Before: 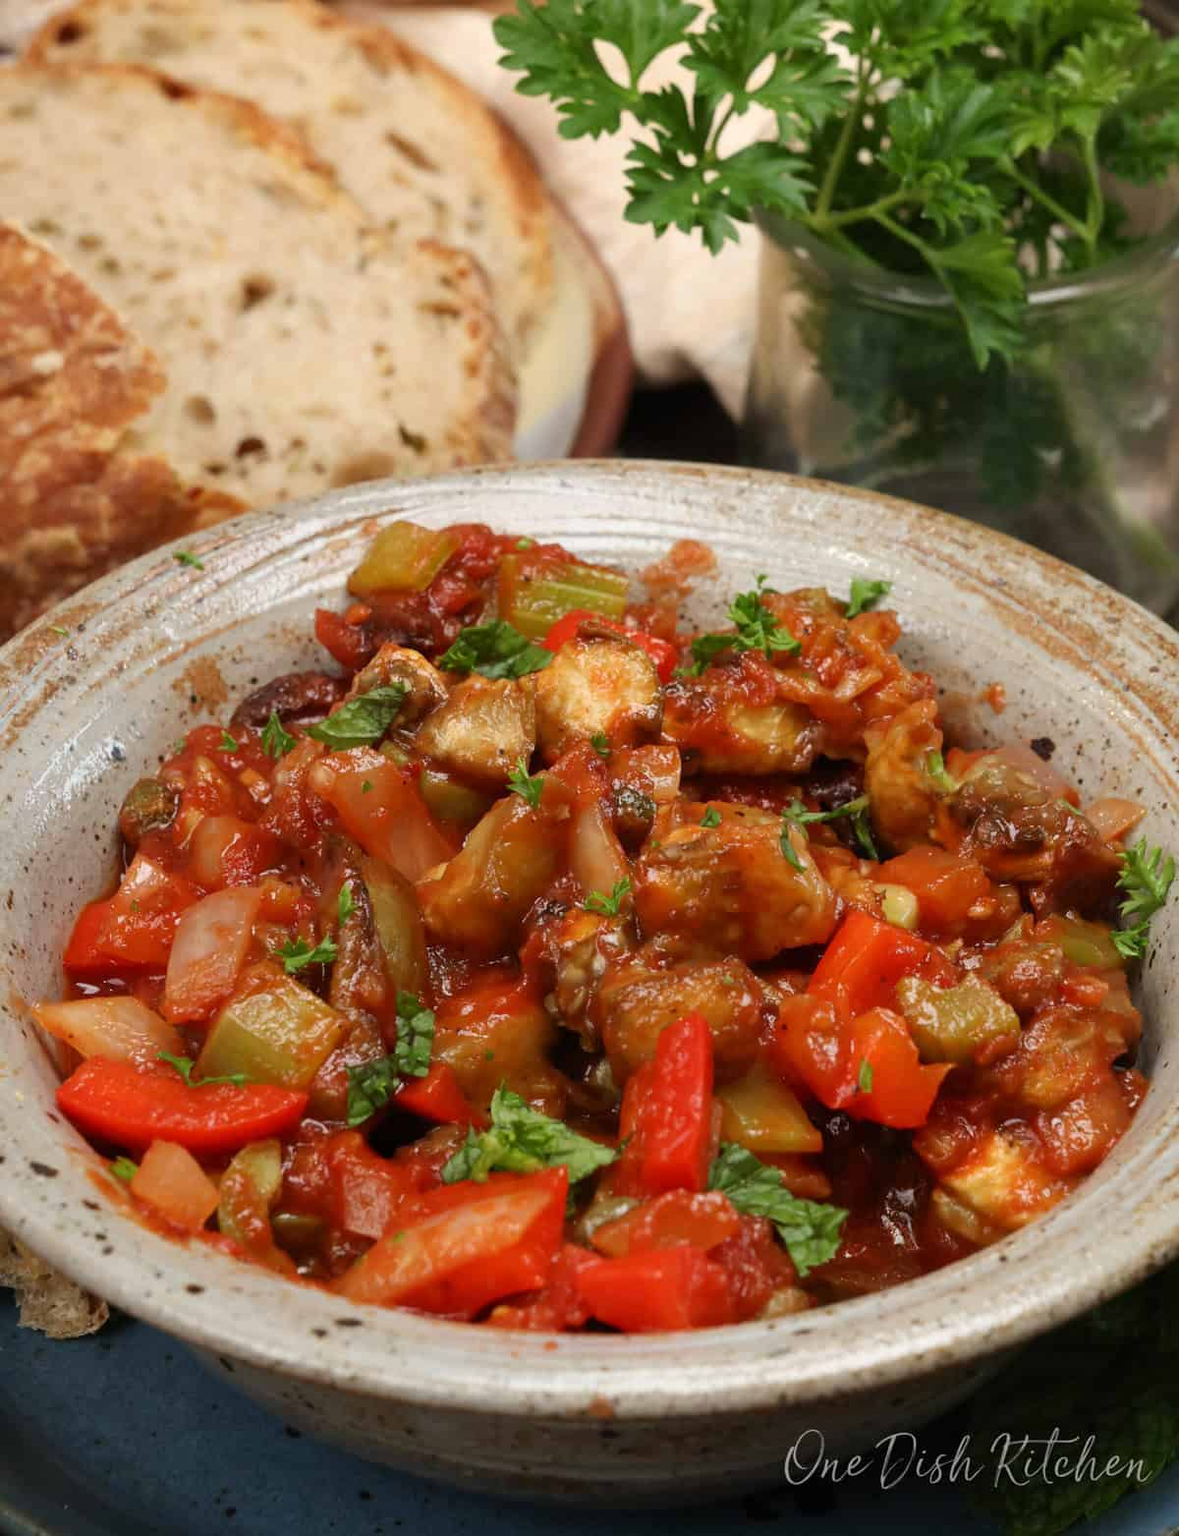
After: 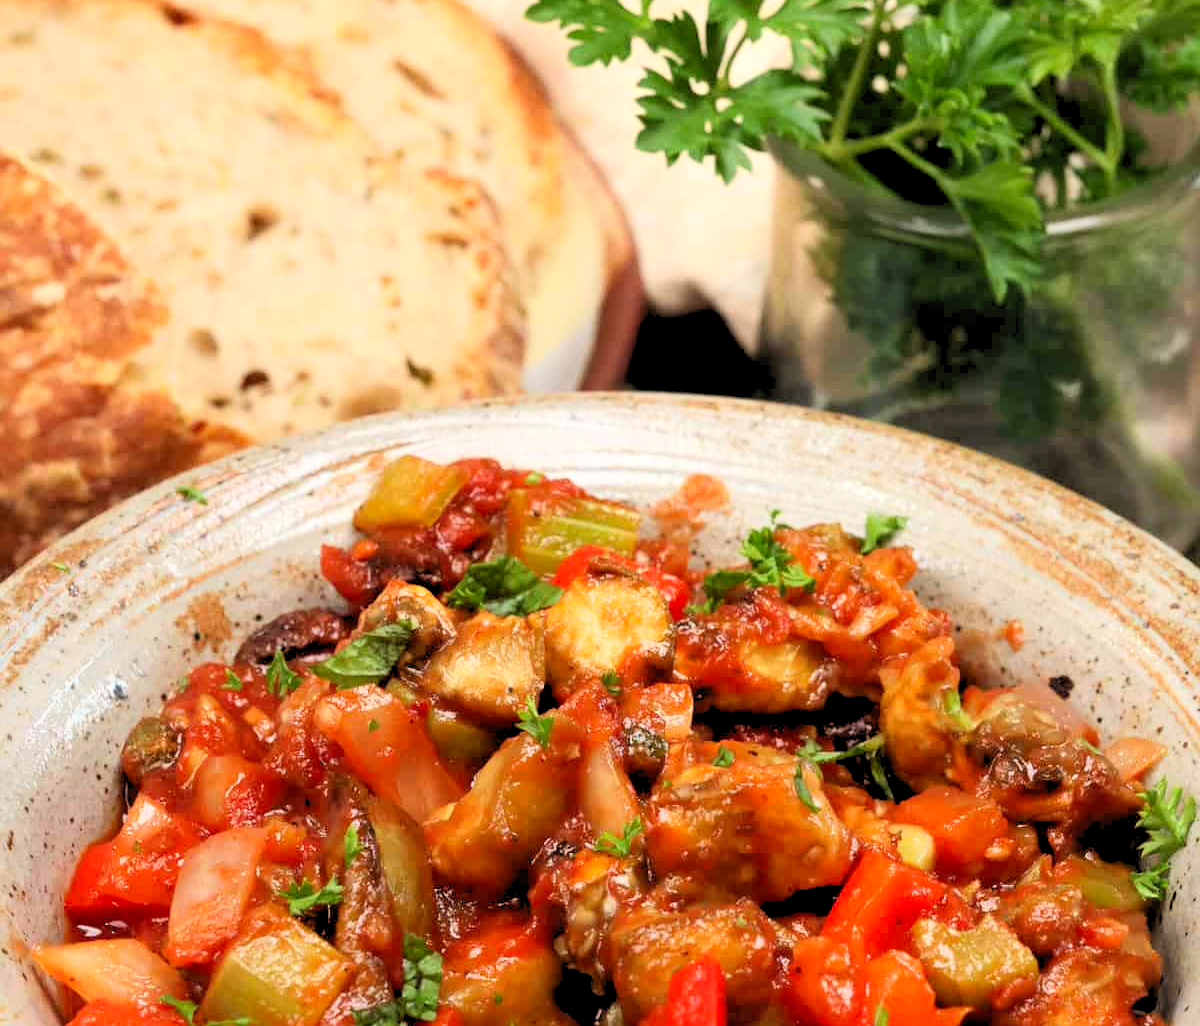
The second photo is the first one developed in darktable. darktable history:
contrast brightness saturation: contrast 0.2, brightness 0.16, saturation 0.22
tone equalizer: on, module defaults
rgb levels: levels [[0.013, 0.434, 0.89], [0, 0.5, 1], [0, 0.5, 1]]
crop and rotate: top 4.848%, bottom 29.503%
